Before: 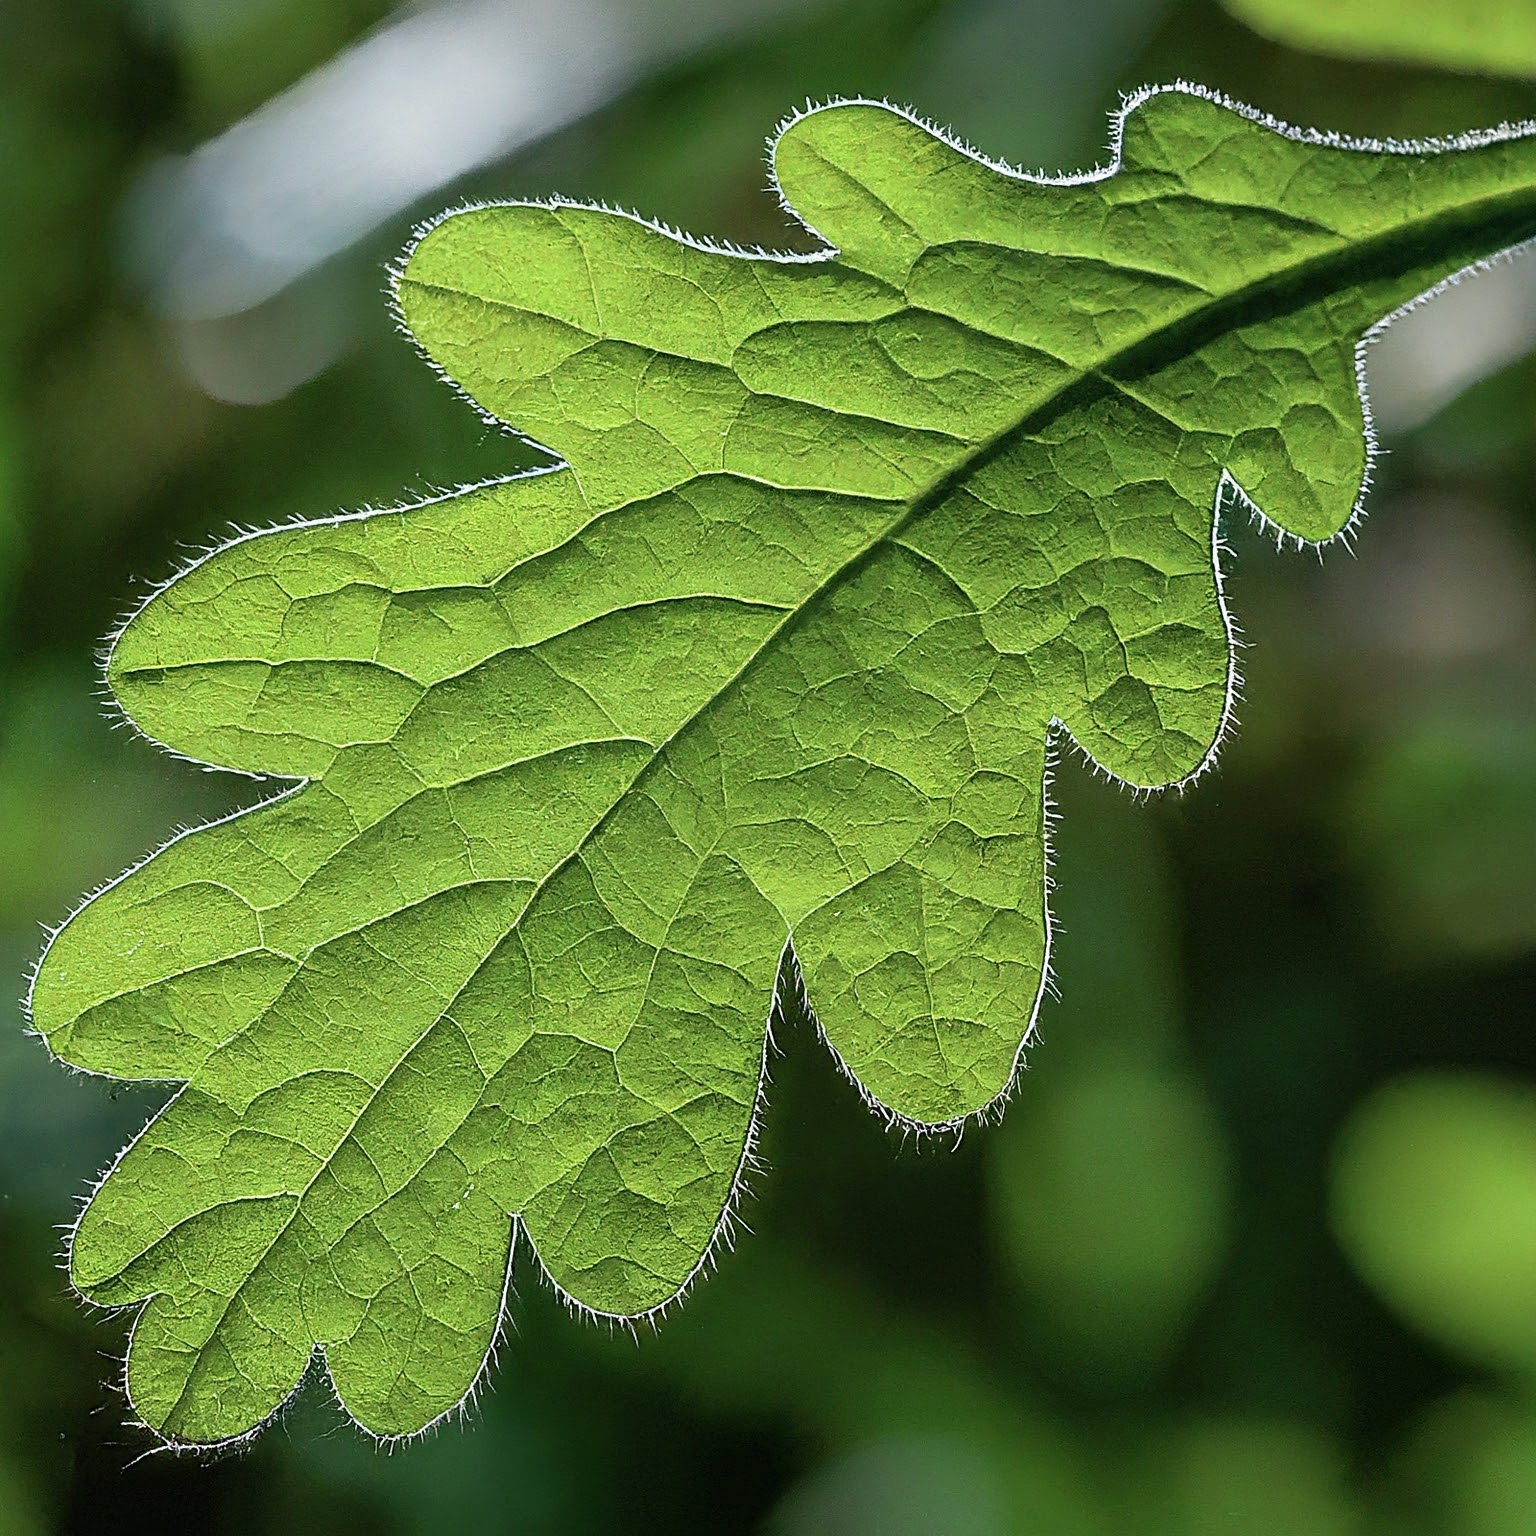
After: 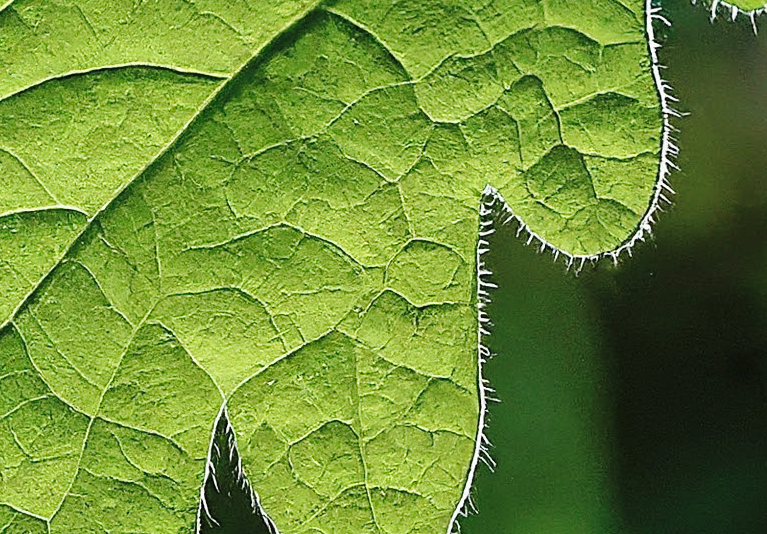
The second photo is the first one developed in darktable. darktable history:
base curve: curves: ch0 [(0, 0) (0.036, 0.025) (0.121, 0.166) (0.206, 0.329) (0.605, 0.79) (1, 1)], preserve colors none
crop: left 36.86%, top 34.613%, right 13.169%, bottom 30.608%
contrast brightness saturation: saturation -0.164
shadows and highlights: on, module defaults
